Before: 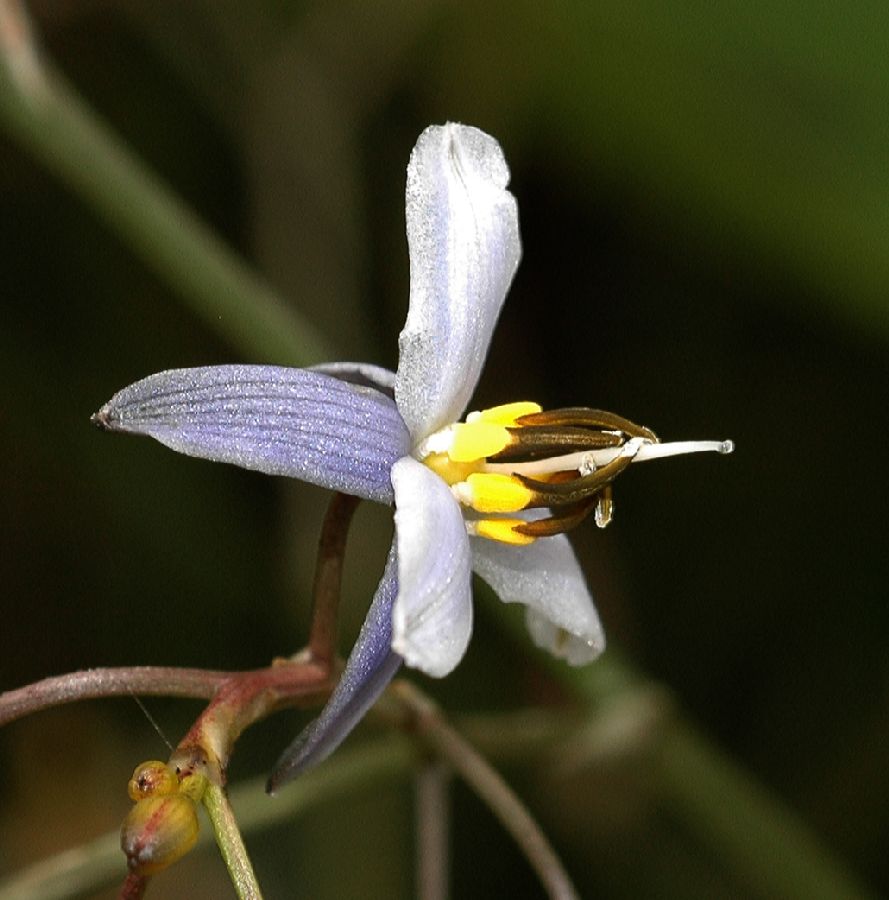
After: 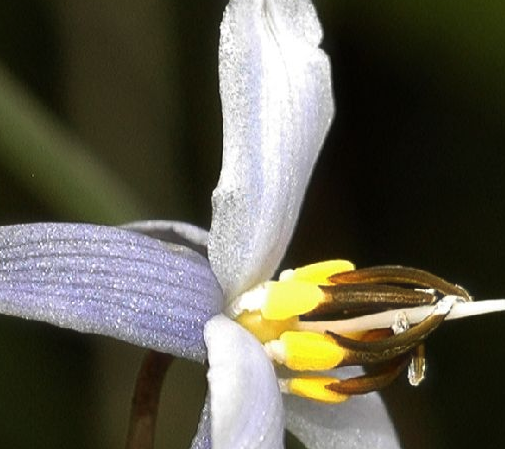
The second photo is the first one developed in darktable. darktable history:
haze removal: strength -0.099, compatibility mode true, adaptive false
crop: left 21.146%, top 15.88%, right 21.961%, bottom 34.149%
